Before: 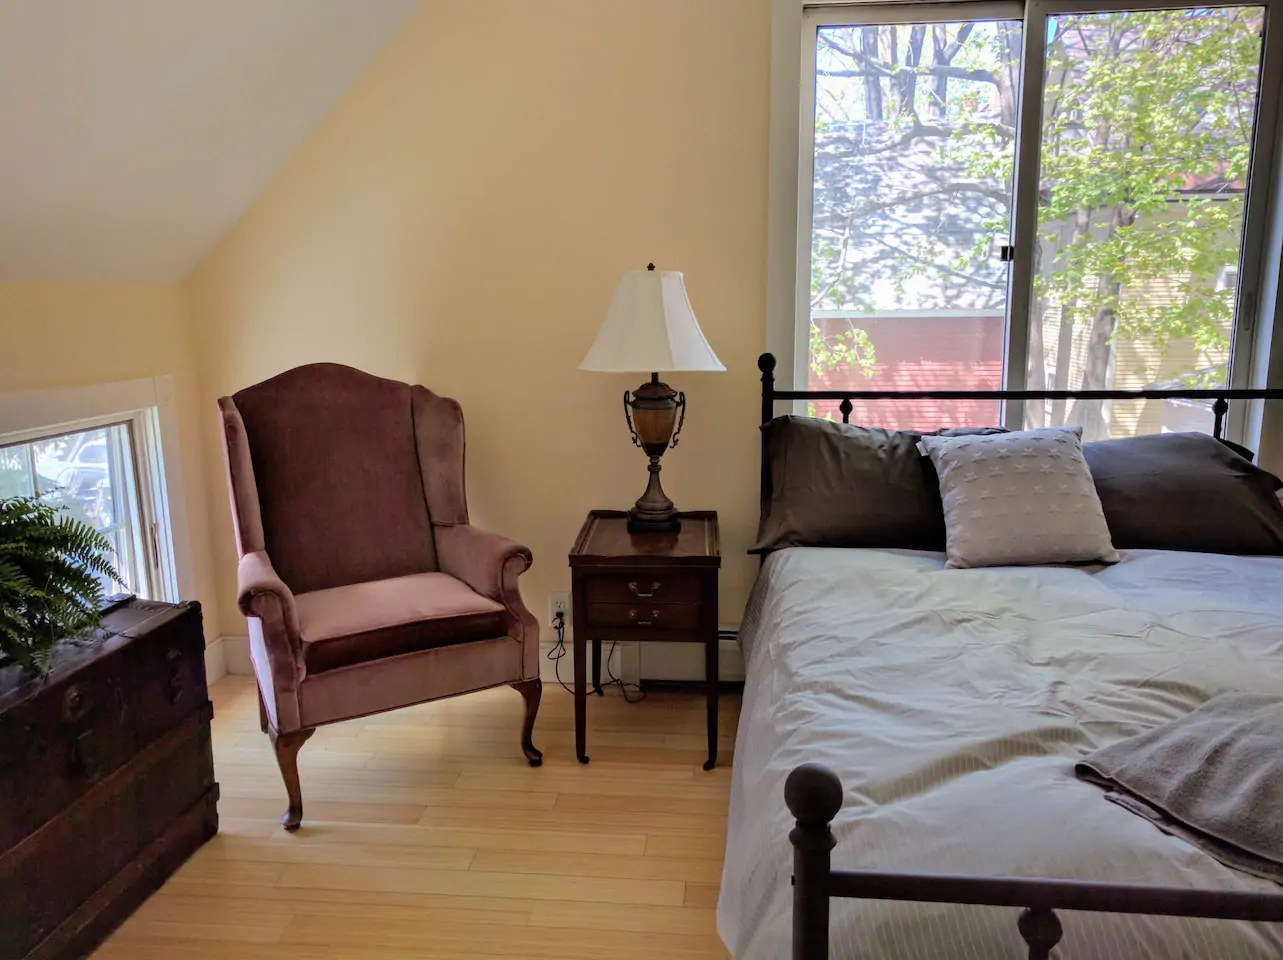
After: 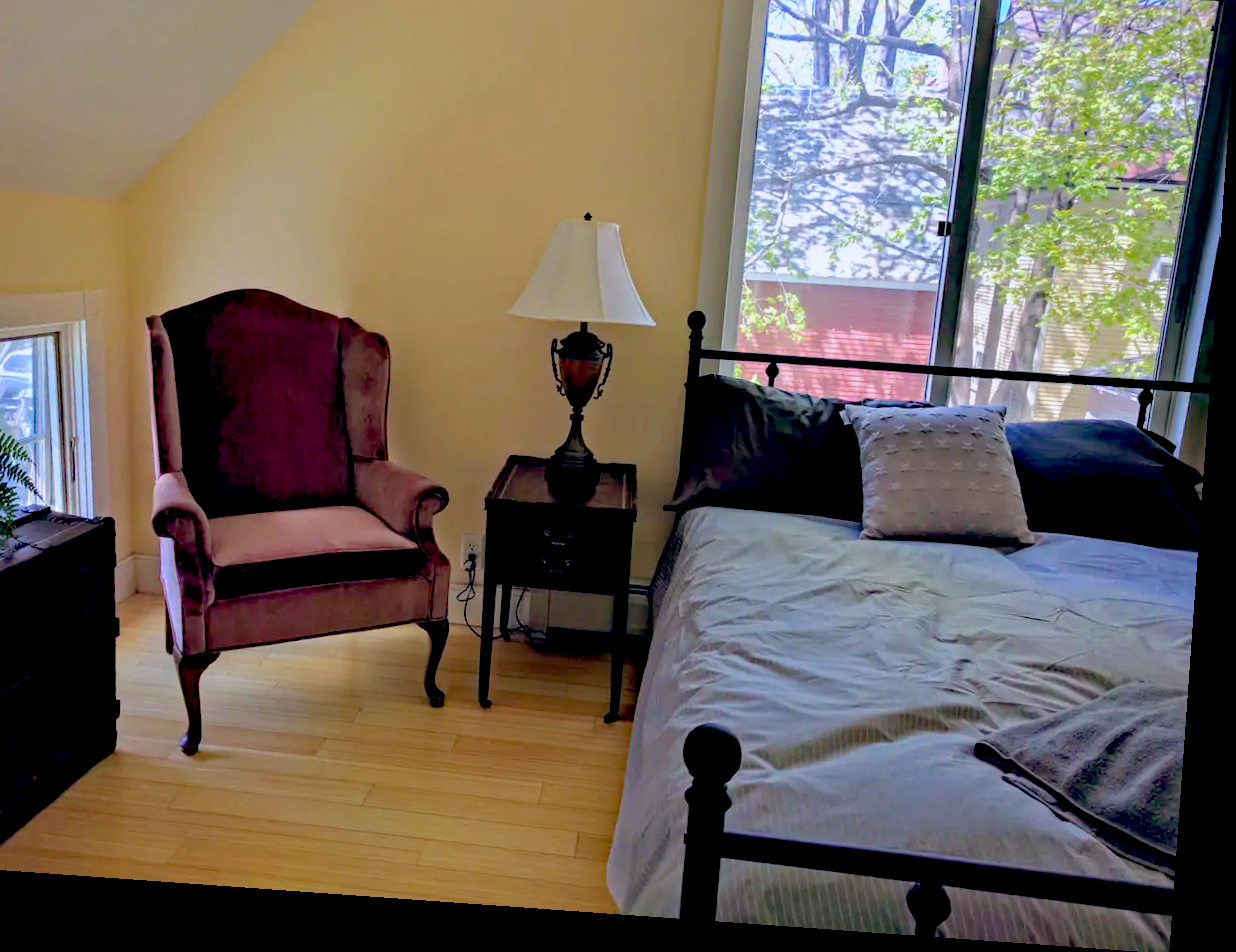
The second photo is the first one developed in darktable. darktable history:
crop and rotate: left 8.262%, top 9.226%
color calibration: output R [0.994, 0.059, -0.119, 0], output G [-0.036, 1.09, -0.119, 0], output B [0.078, -0.108, 0.961, 0], illuminant custom, x 0.371, y 0.382, temperature 4281.14 K
color balance: lift [0.975, 0.993, 1, 1.015], gamma [1.1, 1, 1, 0.945], gain [1, 1.04, 1, 0.95]
haze removal: strength 0.42, compatibility mode true, adaptive false
rotate and perspective: rotation 4.1°, automatic cropping off
